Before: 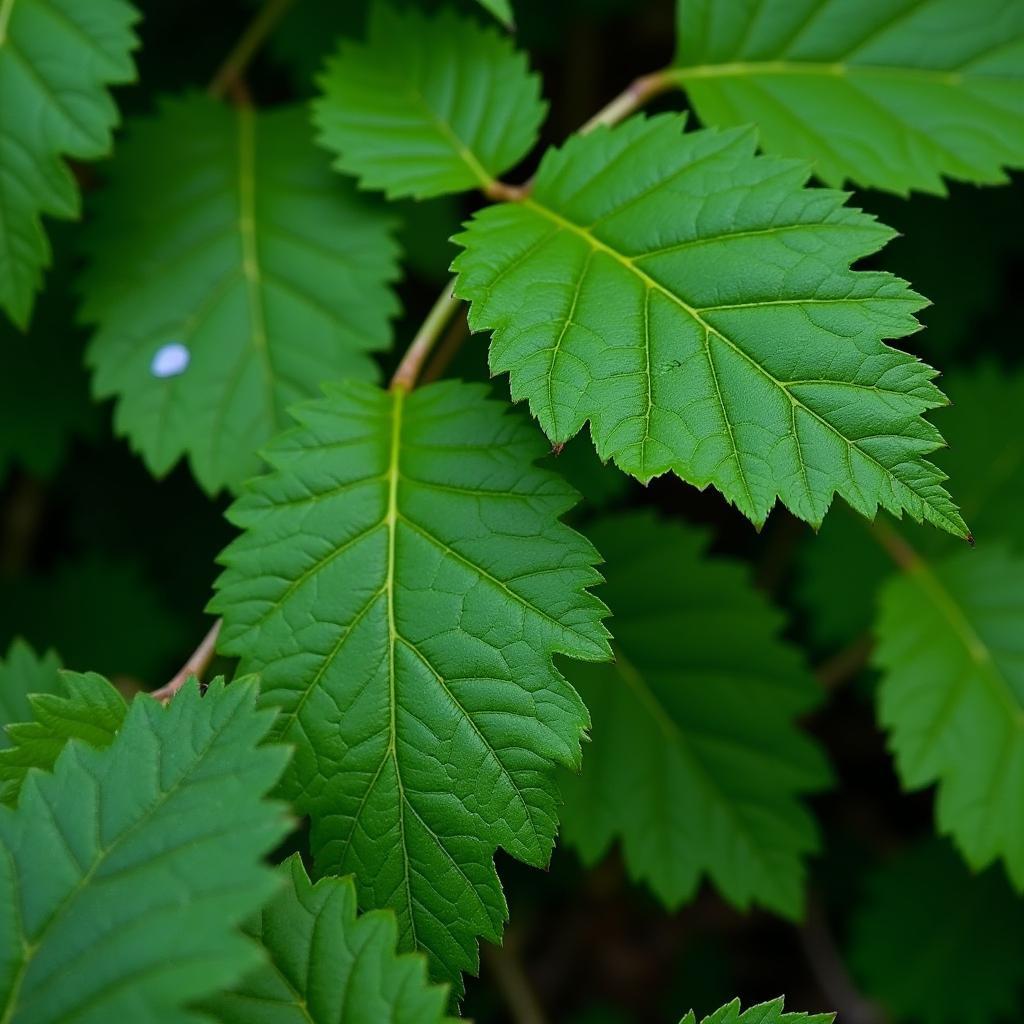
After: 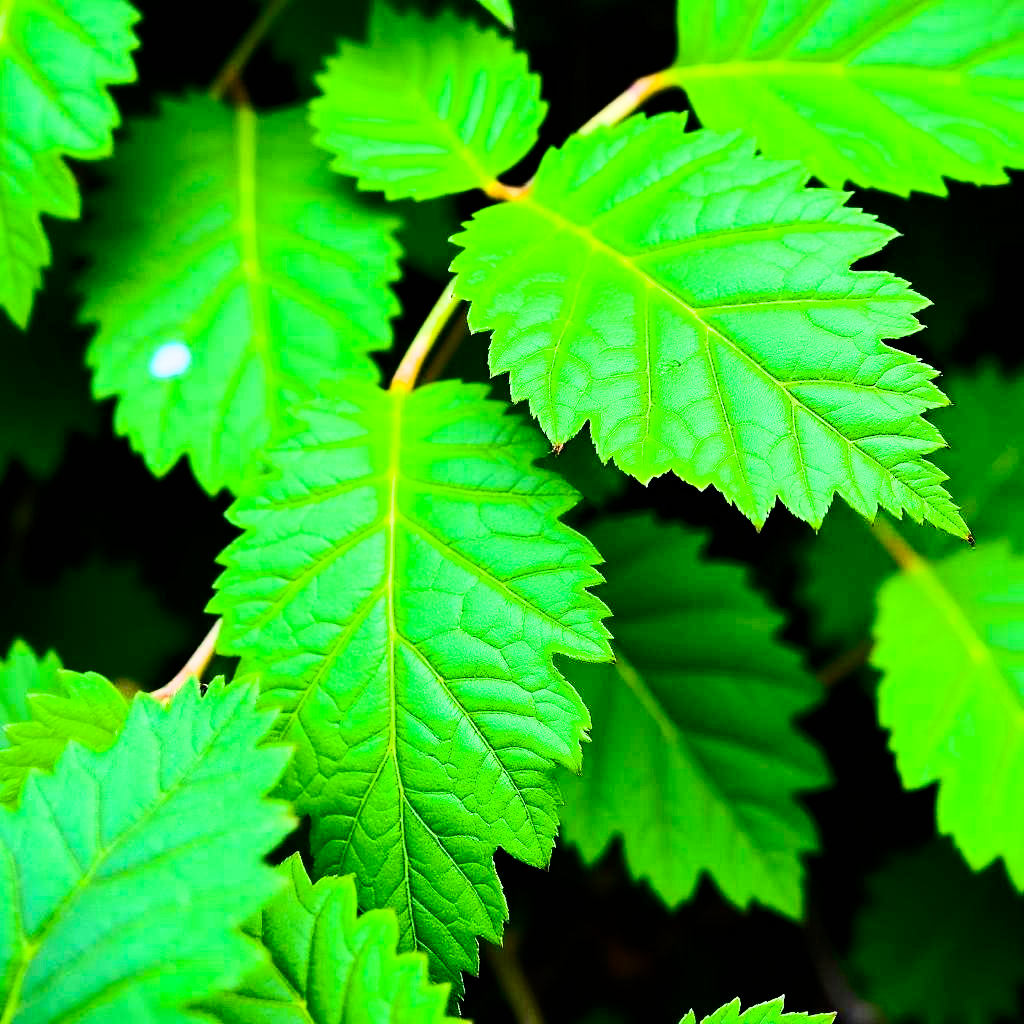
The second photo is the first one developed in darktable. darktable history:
color balance rgb: shadows lift › chroma 2.005%, shadows lift › hue 247.57°, power › hue 328.6°, perceptual saturation grading › global saturation 25.436%
exposure: black level correction 0.001, exposure 1.733 EV, compensate highlight preservation false
contrast brightness saturation: contrast 0.4, brightness 0.114, saturation 0.21
filmic rgb: black relative exposure -5.06 EV, white relative exposure 4 EV, hardness 2.9, contrast 1.298
